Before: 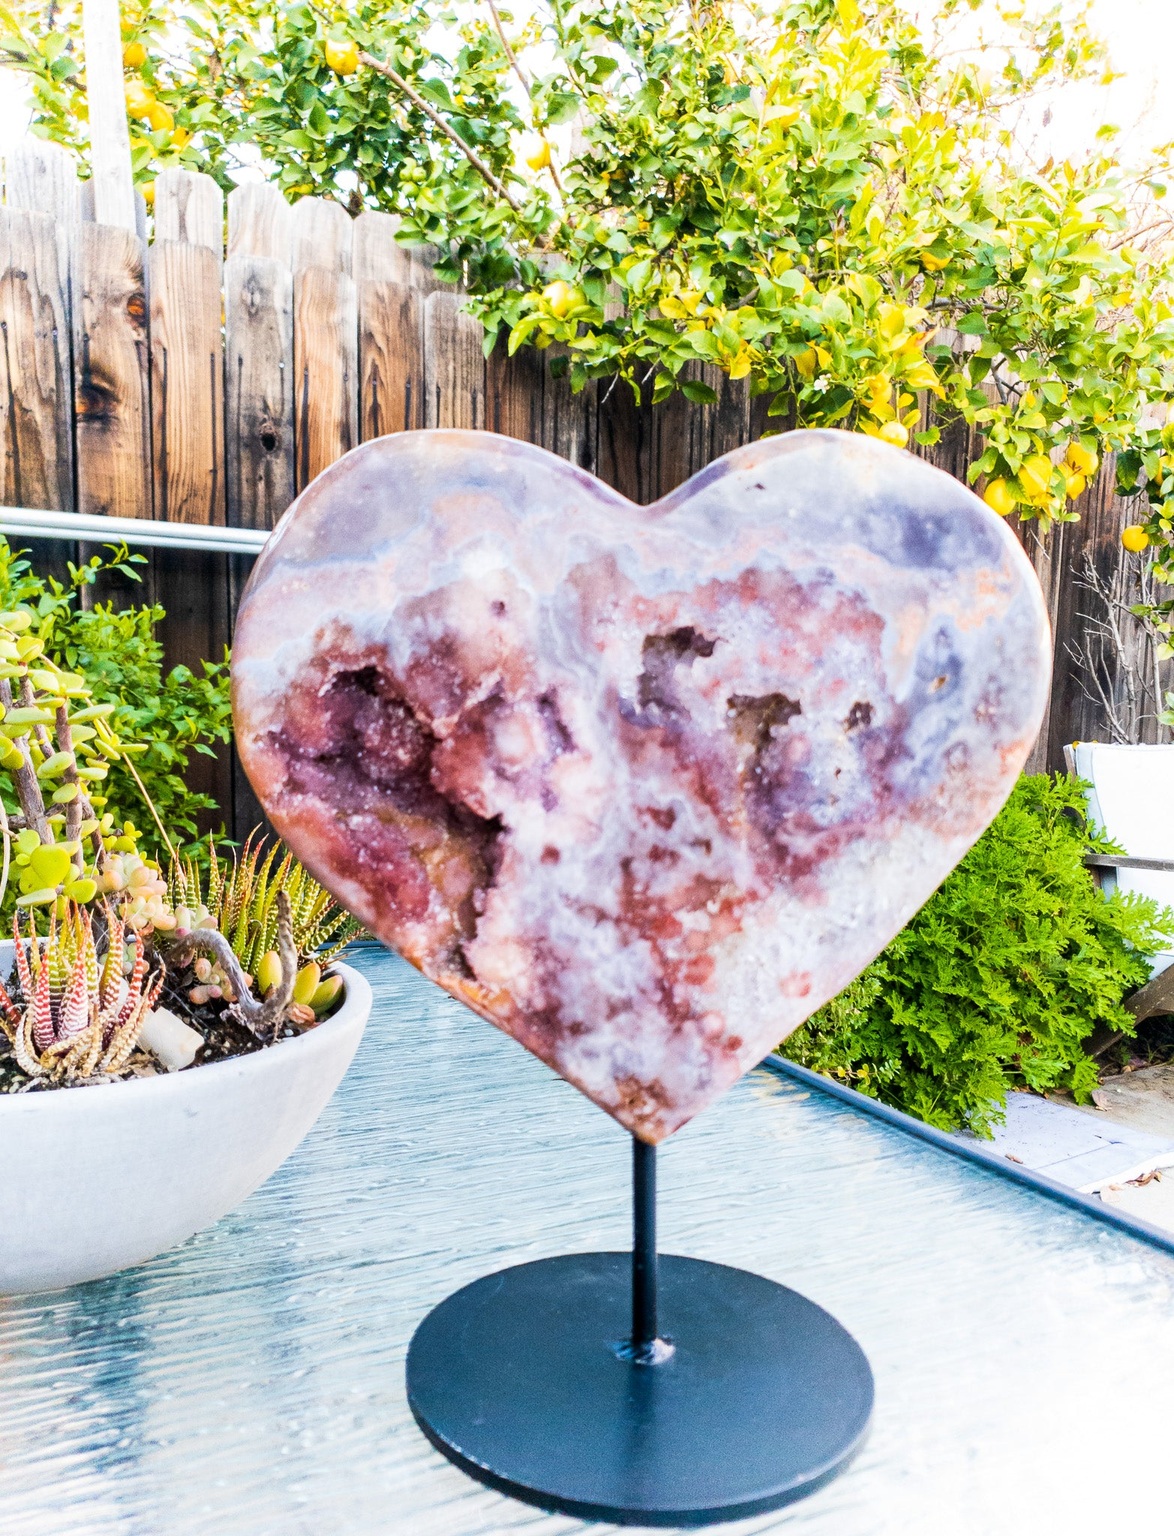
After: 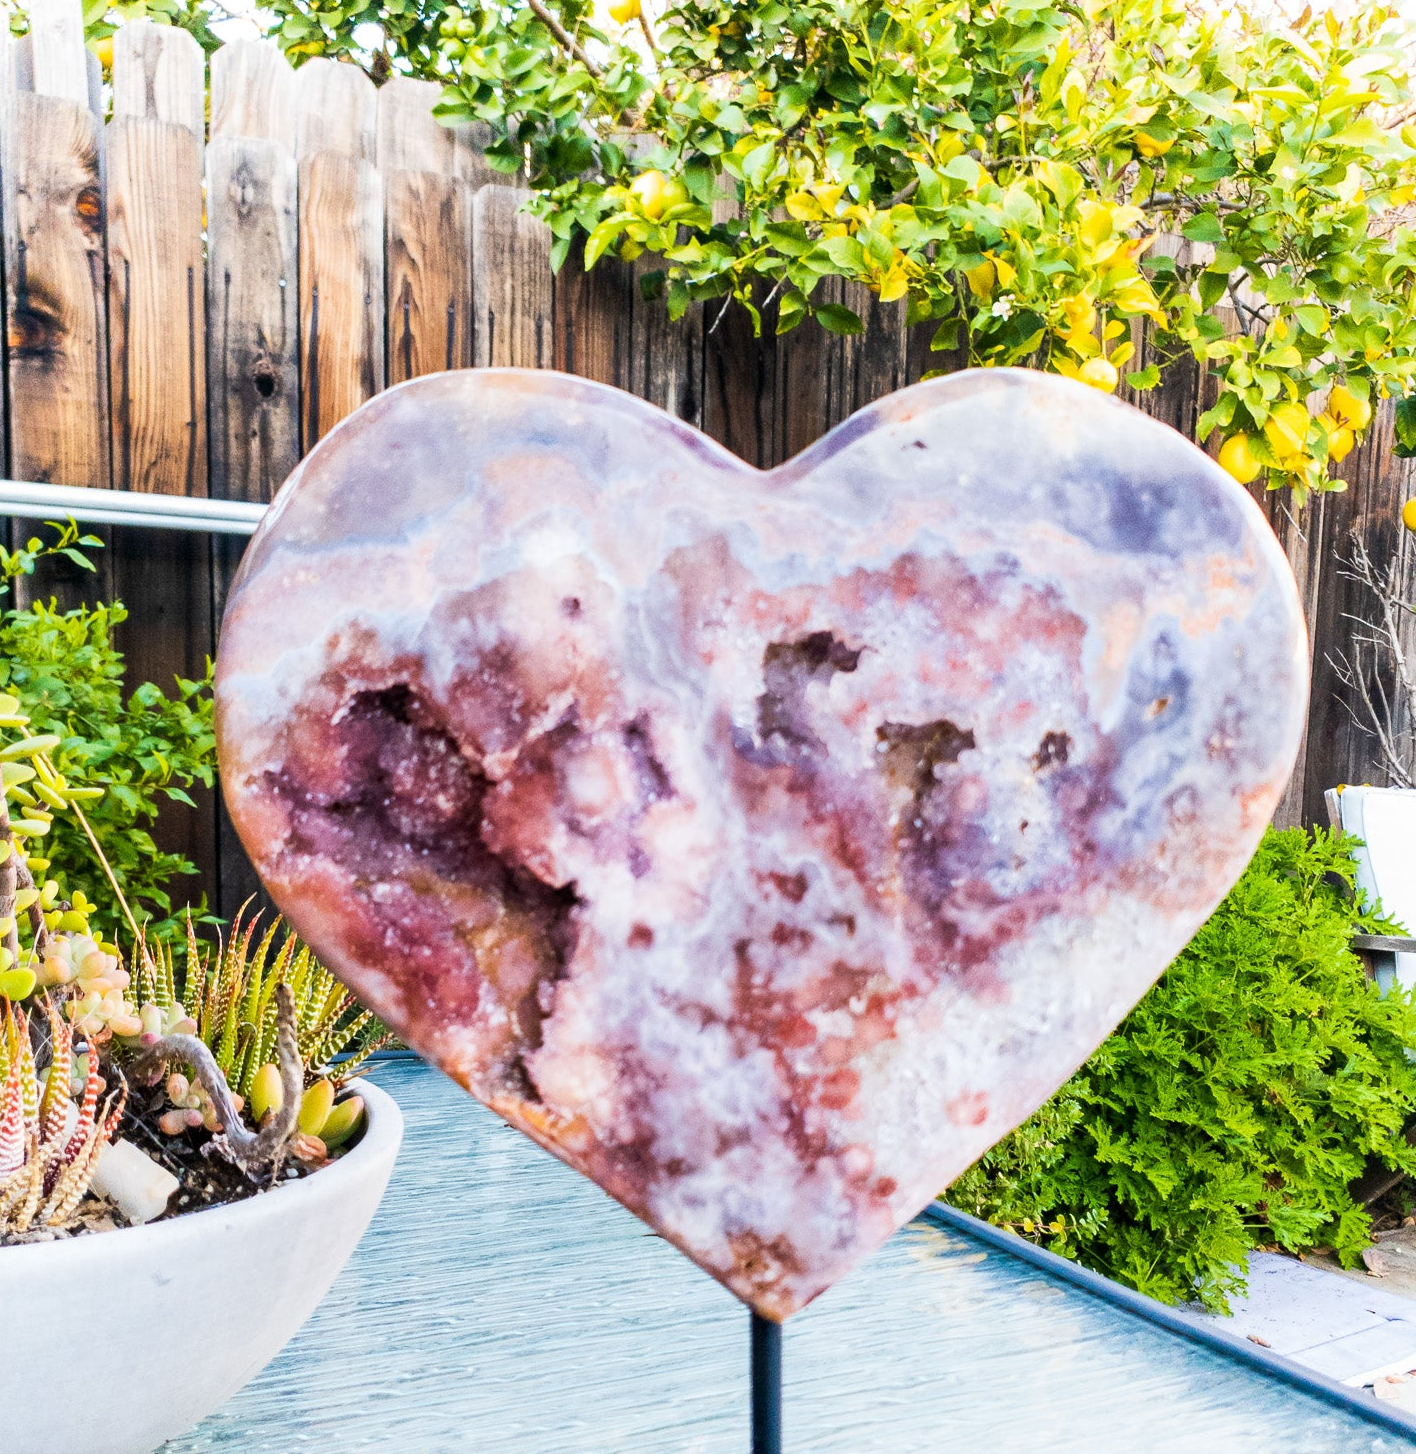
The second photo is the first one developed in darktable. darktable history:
crop: left 5.977%, top 9.999%, right 3.516%, bottom 18.974%
